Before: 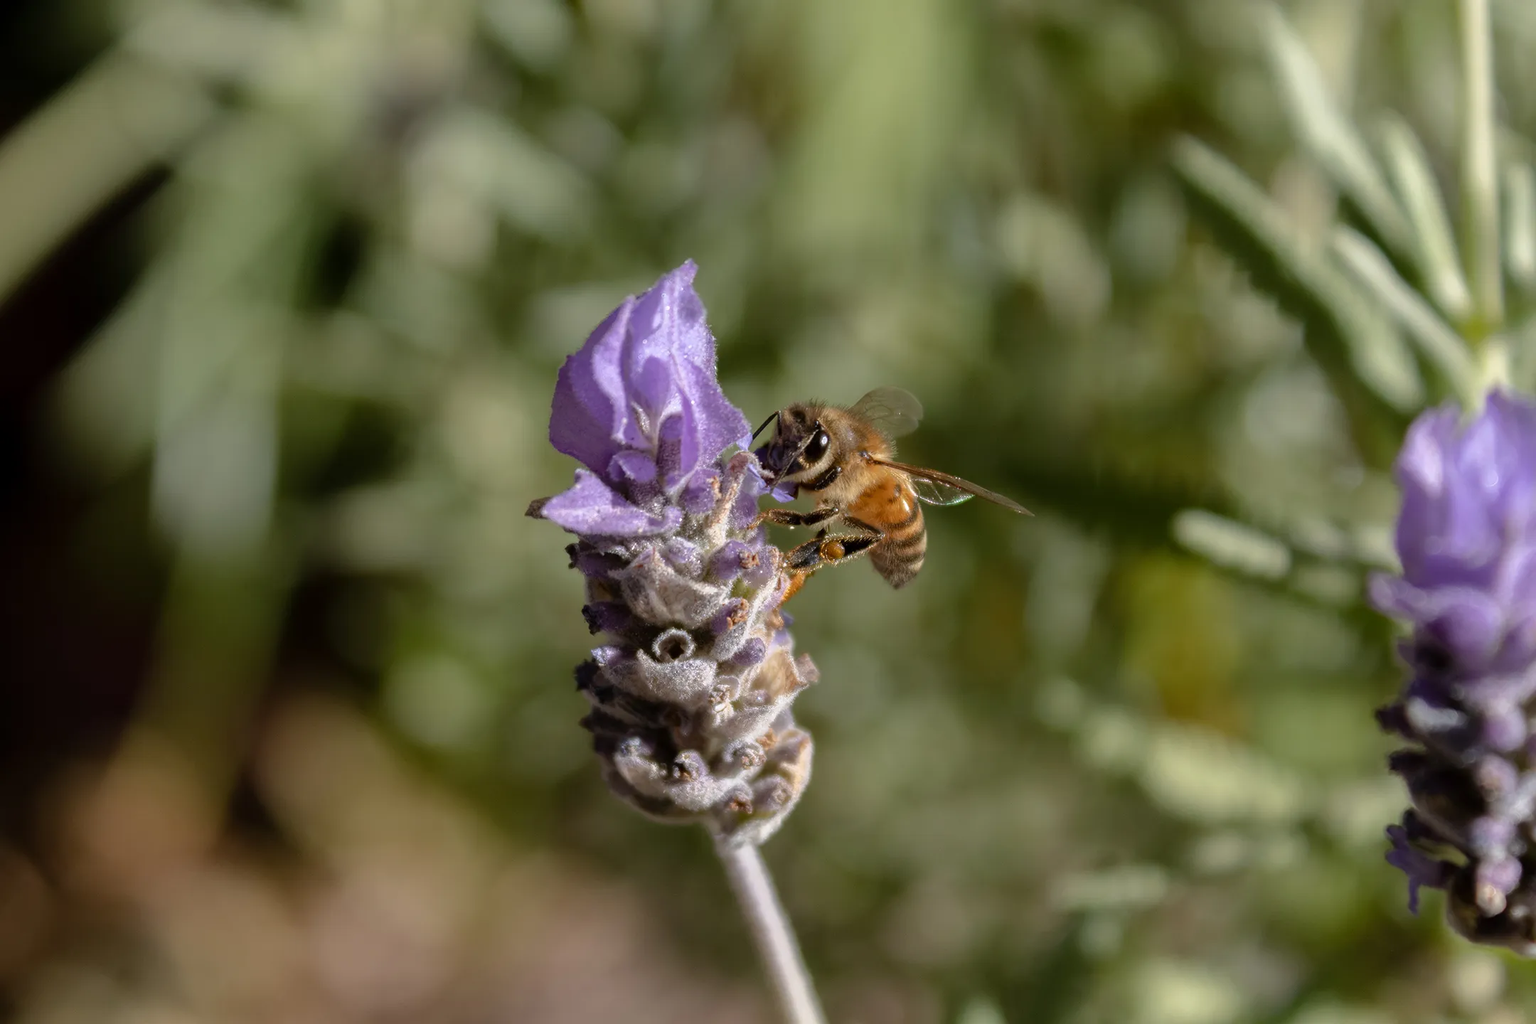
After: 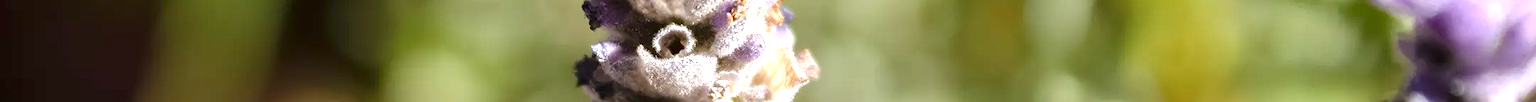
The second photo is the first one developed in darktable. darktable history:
crop and rotate: top 59.084%, bottom 30.916%
sharpen: amount 0.2
exposure: black level correction 0, exposure 1.45 EV, compensate exposure bias true, compensate highlight preservation false
contrast brightness saturation: contrast 0.07
